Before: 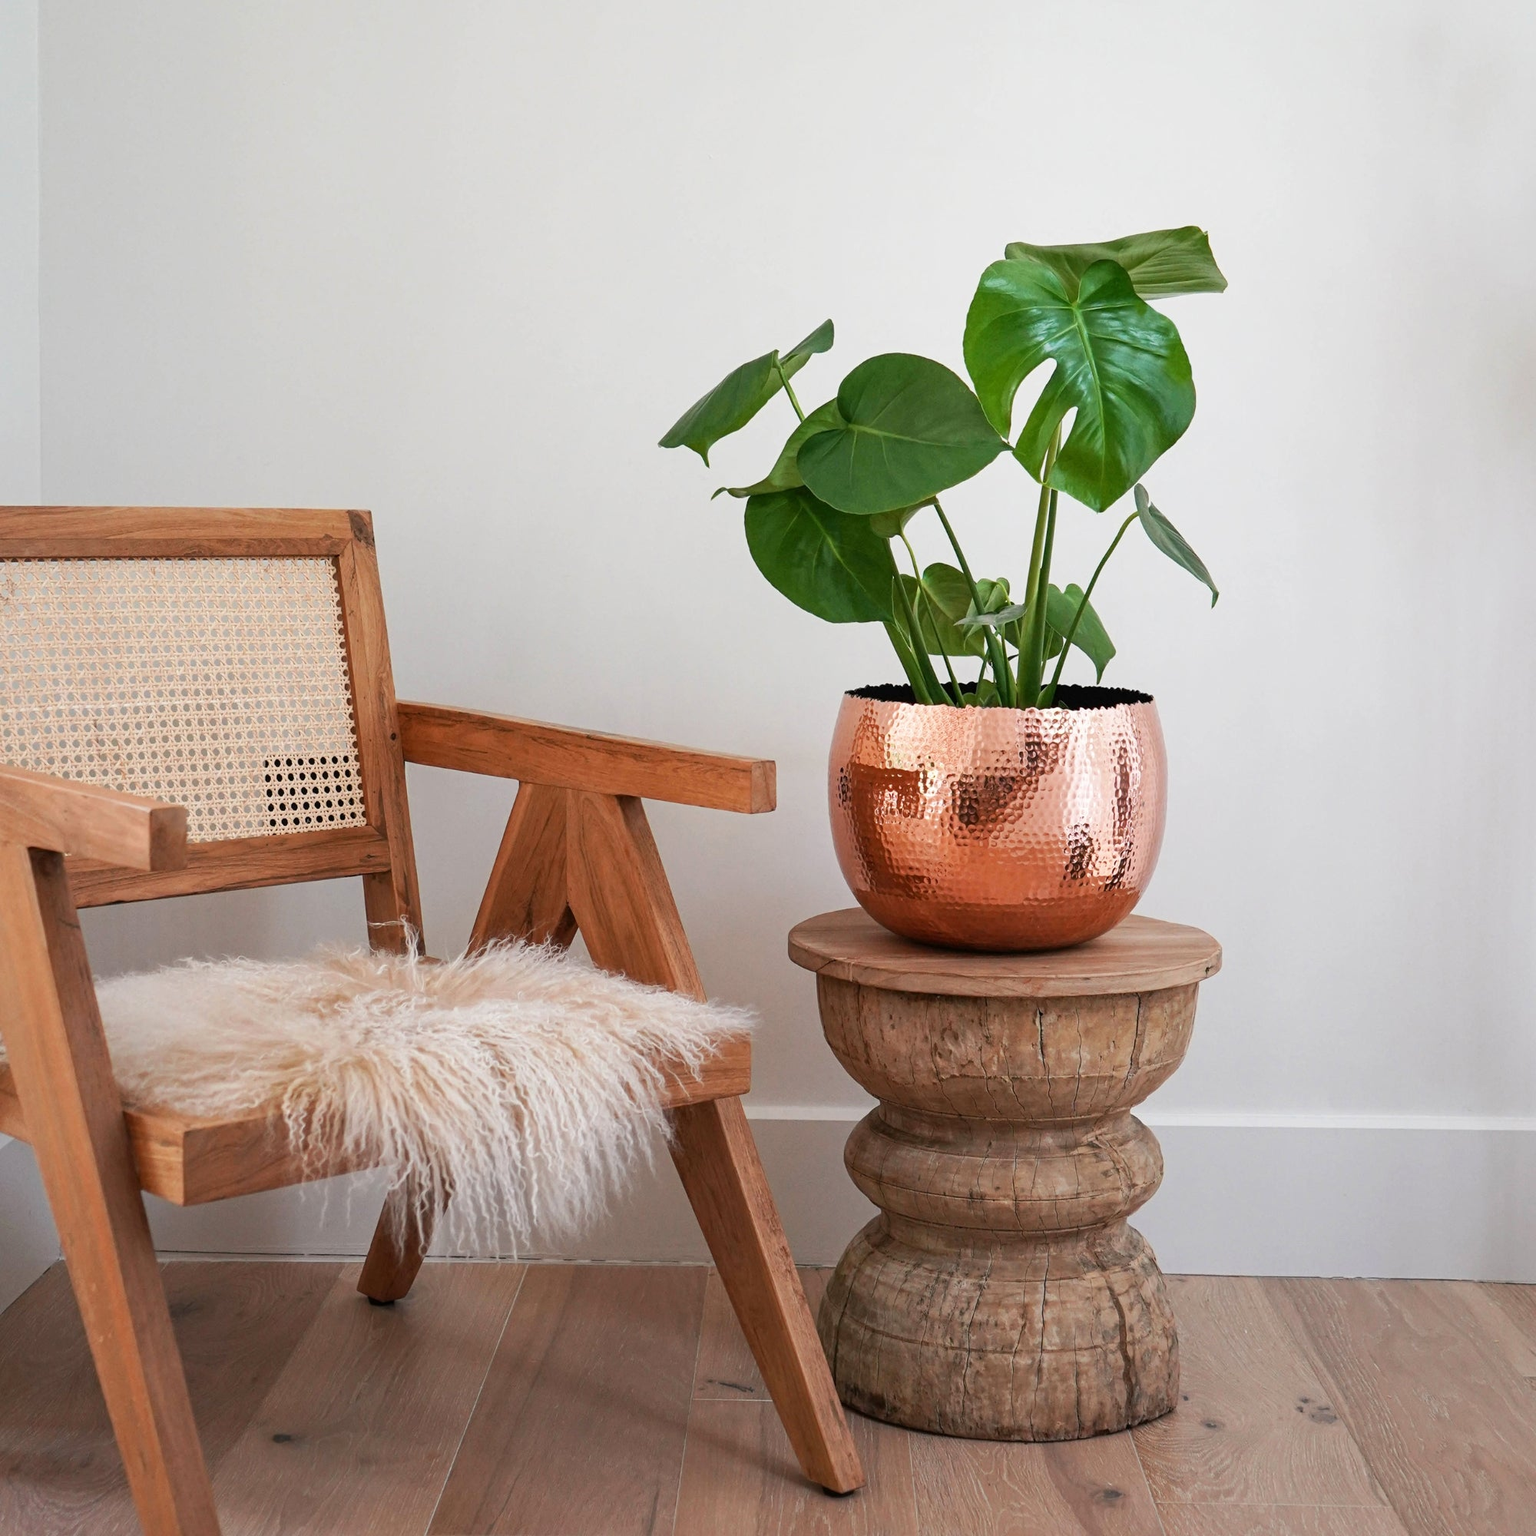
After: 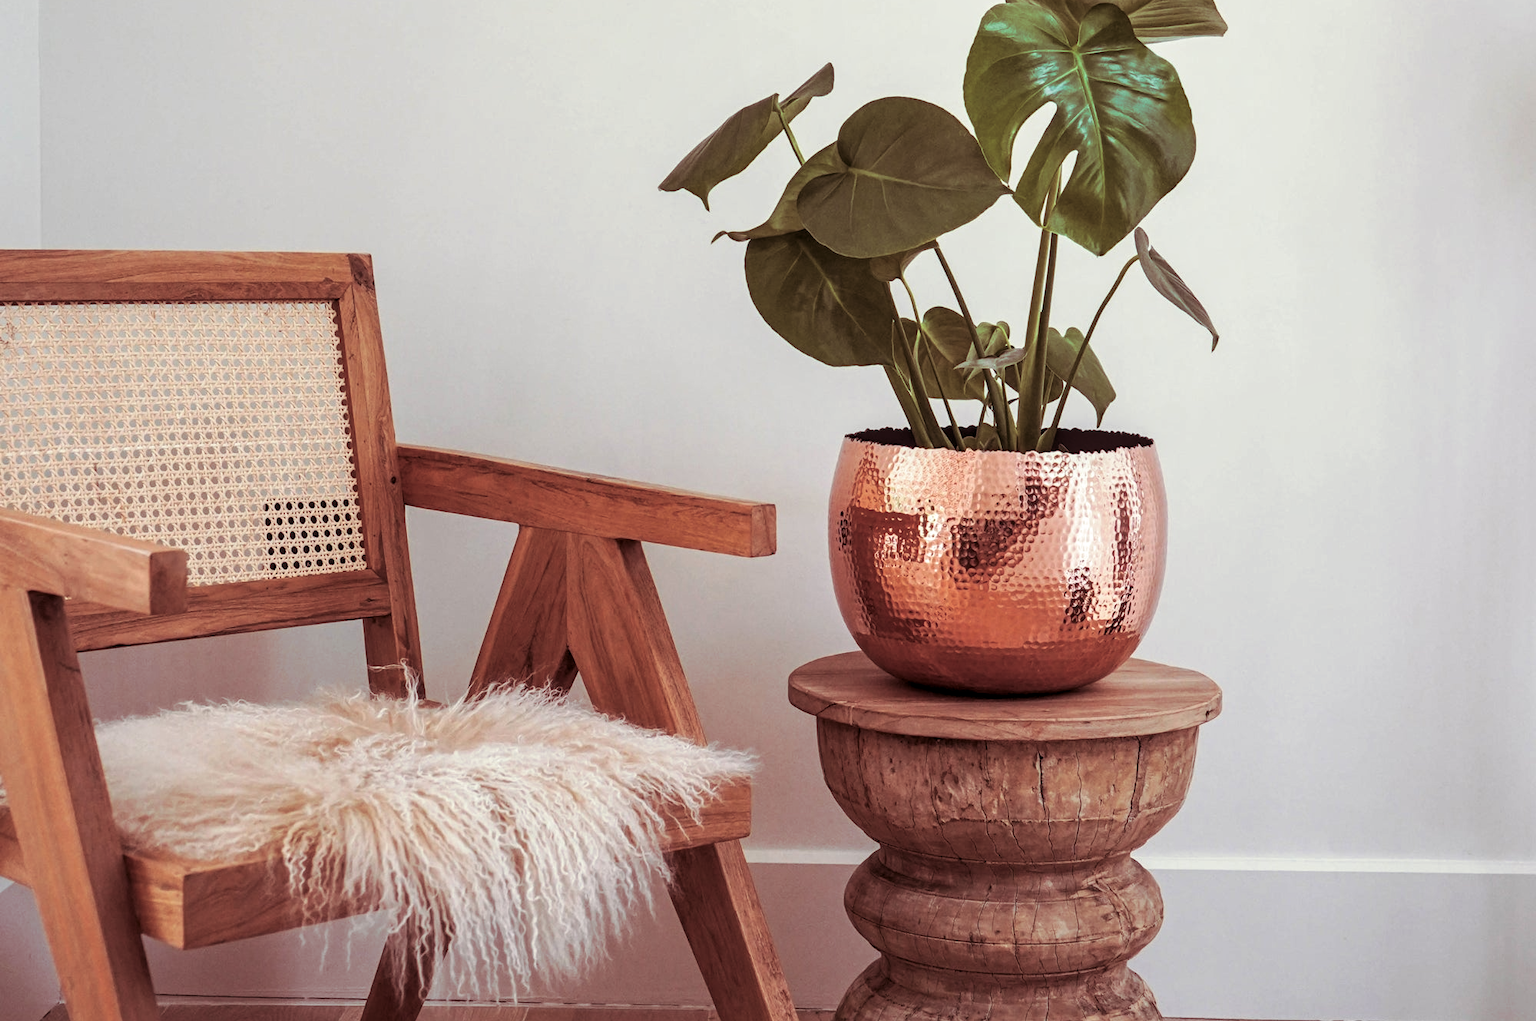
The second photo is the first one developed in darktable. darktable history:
crop: top 16.727%, bottom 16.727%
split-toning: shadows › hue 360°
local contrast: on, module defaults
